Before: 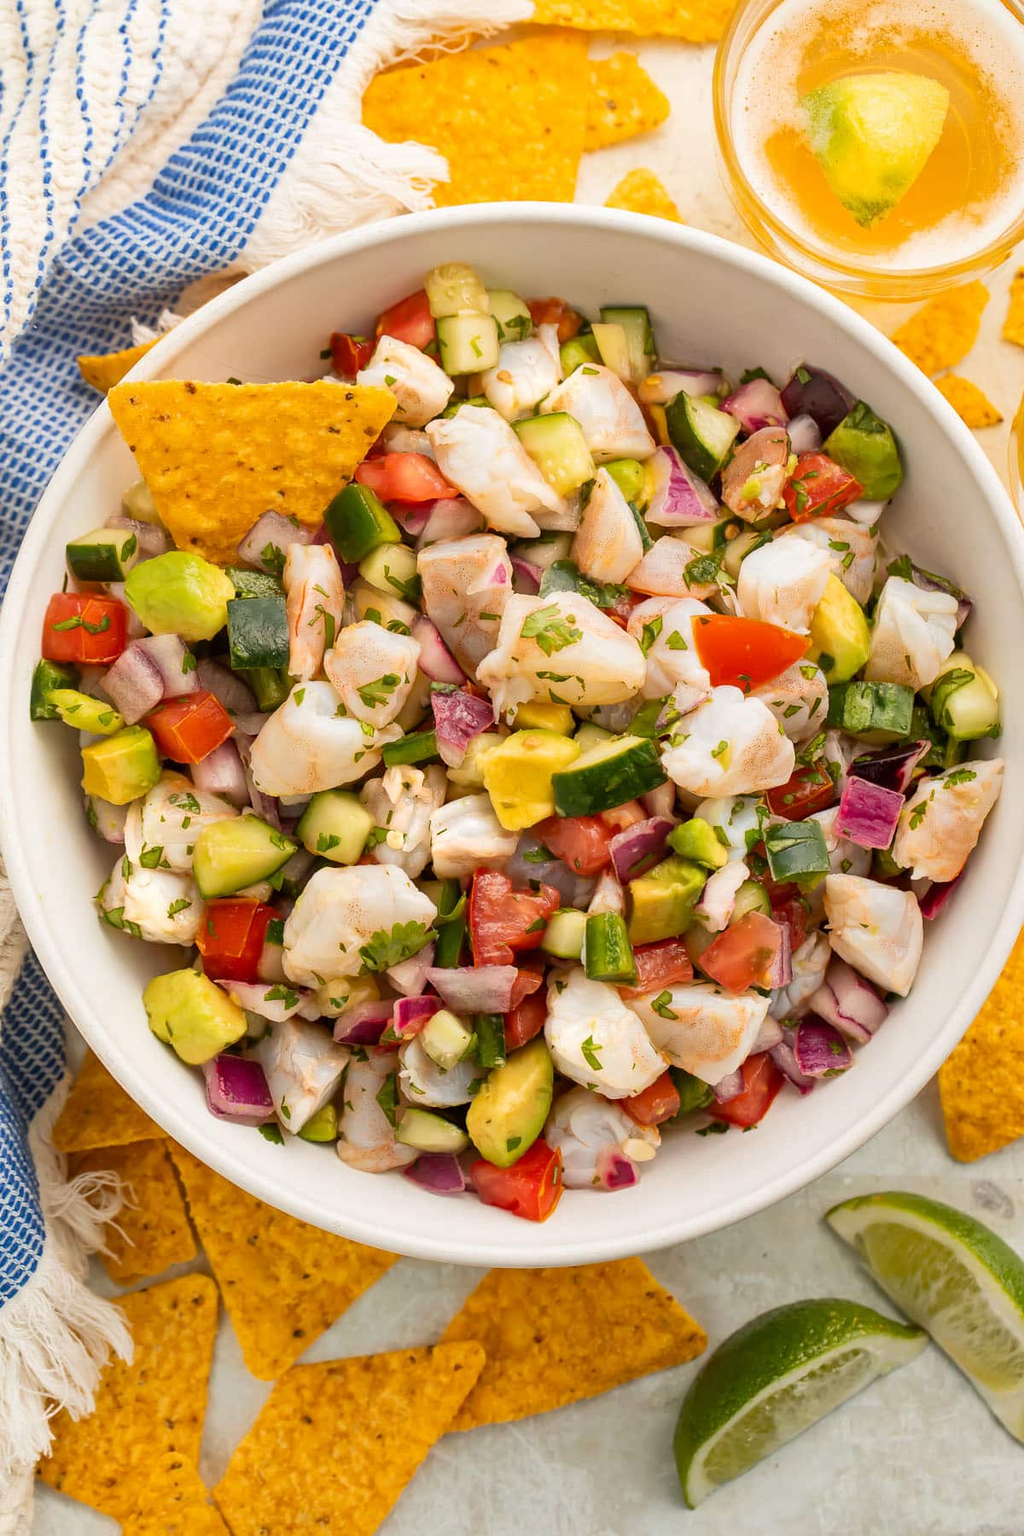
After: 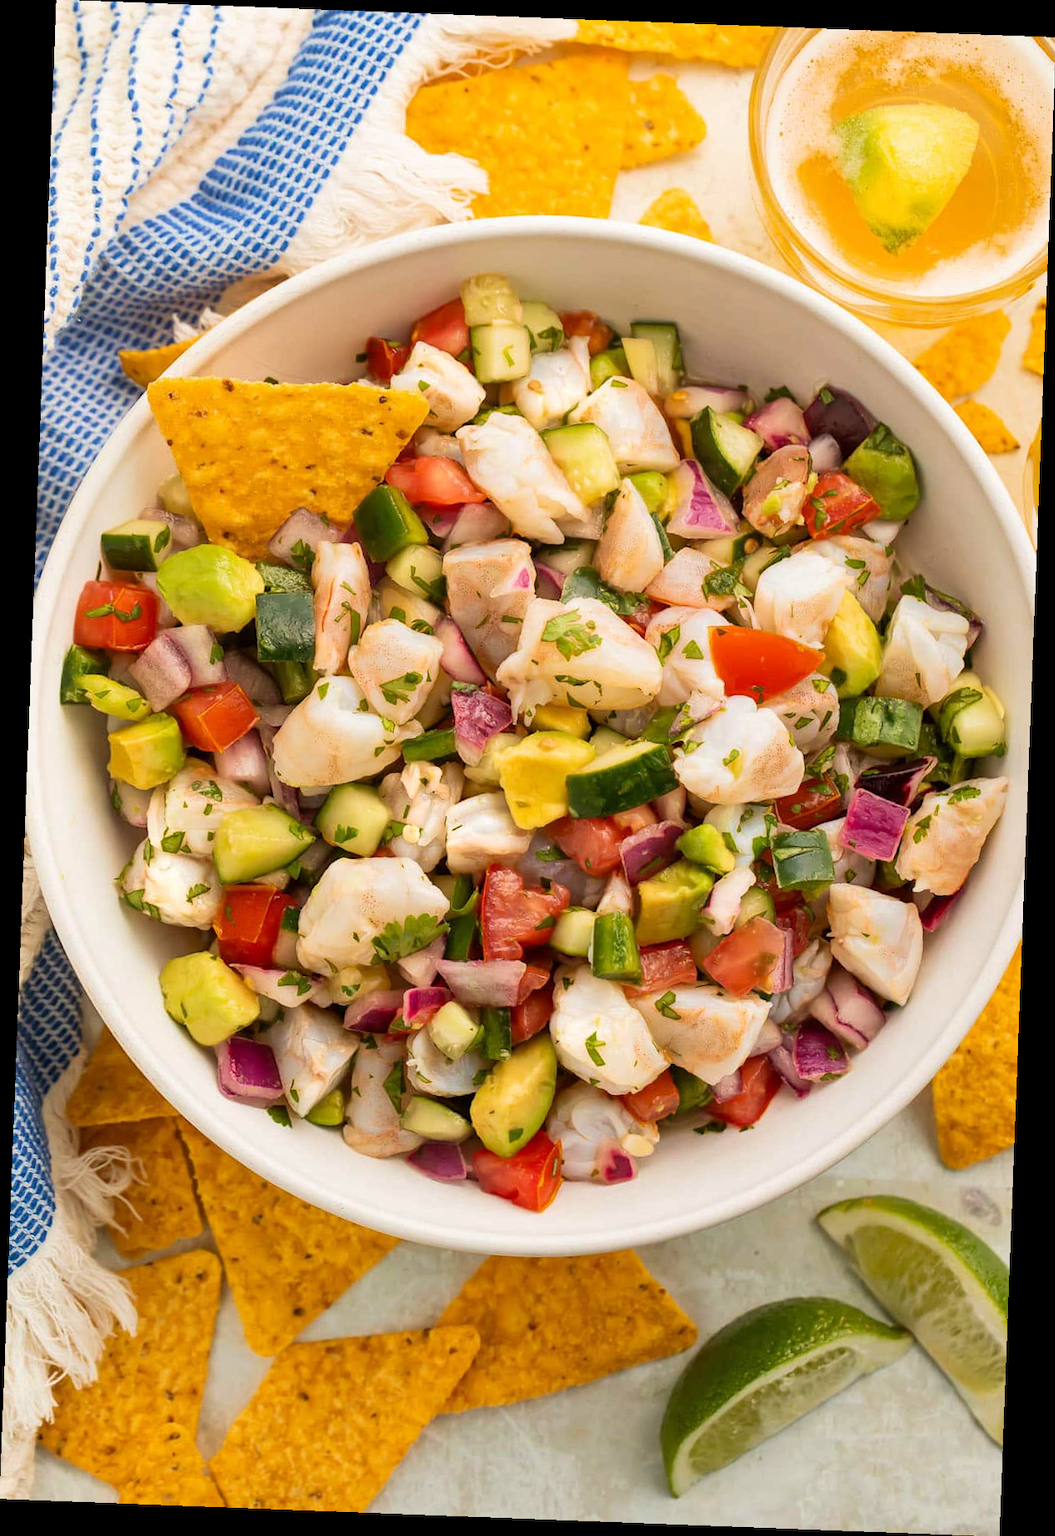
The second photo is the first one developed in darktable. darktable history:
velvia: on, module defaults
rotate and perspective: rotation 2.17°, automatic cropping off
